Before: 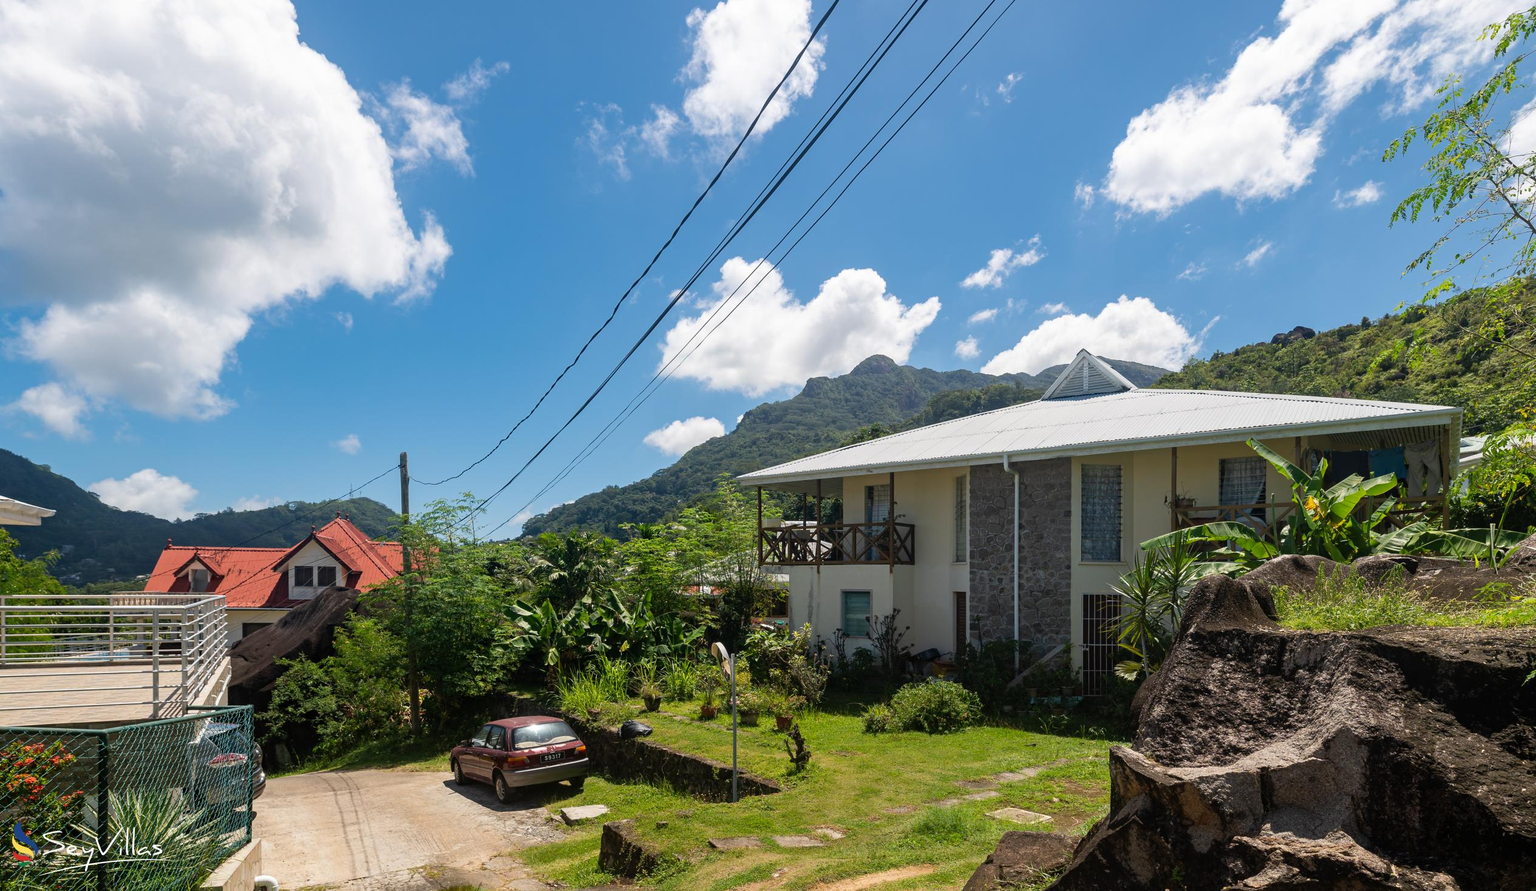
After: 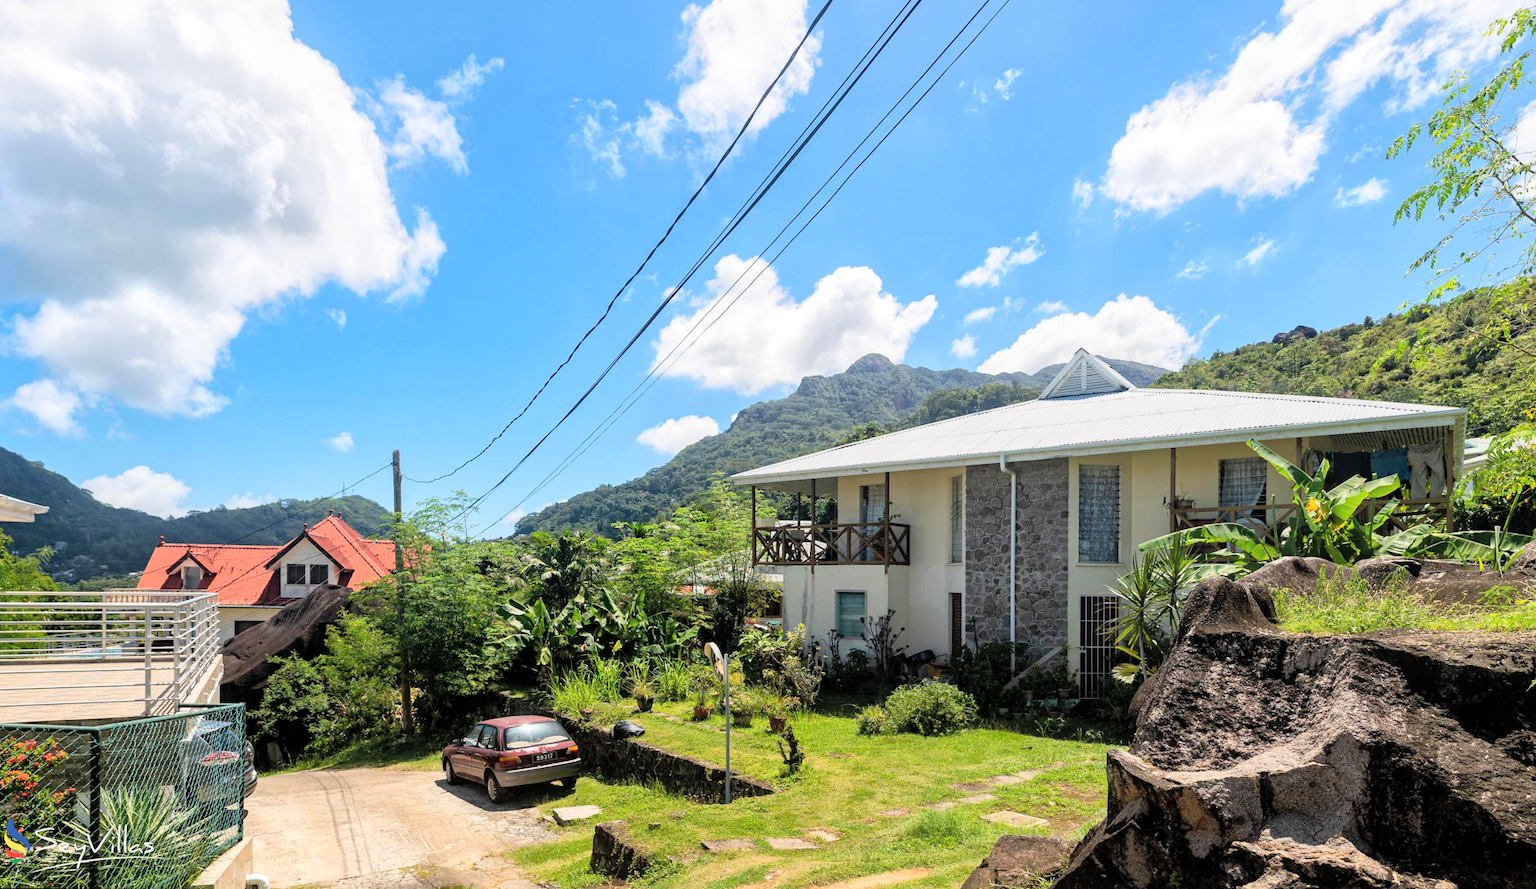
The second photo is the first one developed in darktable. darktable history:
rotate and perspective: rotation 0.192°, lens shift (horizontal) -0.015, crop left 0.005, crop right 0.996, crop top 0.006, crop bottom 0.99
tone curve: curves: ch0 [(0, 0) (0.004, 0.001) (0.133, 0.151) (0.325, 0.399) (0.475, 0.579) (0.832, 0.902) (1, 1)], color space Lab, linked channels, preserve colors none
global tonemap: drago (1, 100), detail 1
